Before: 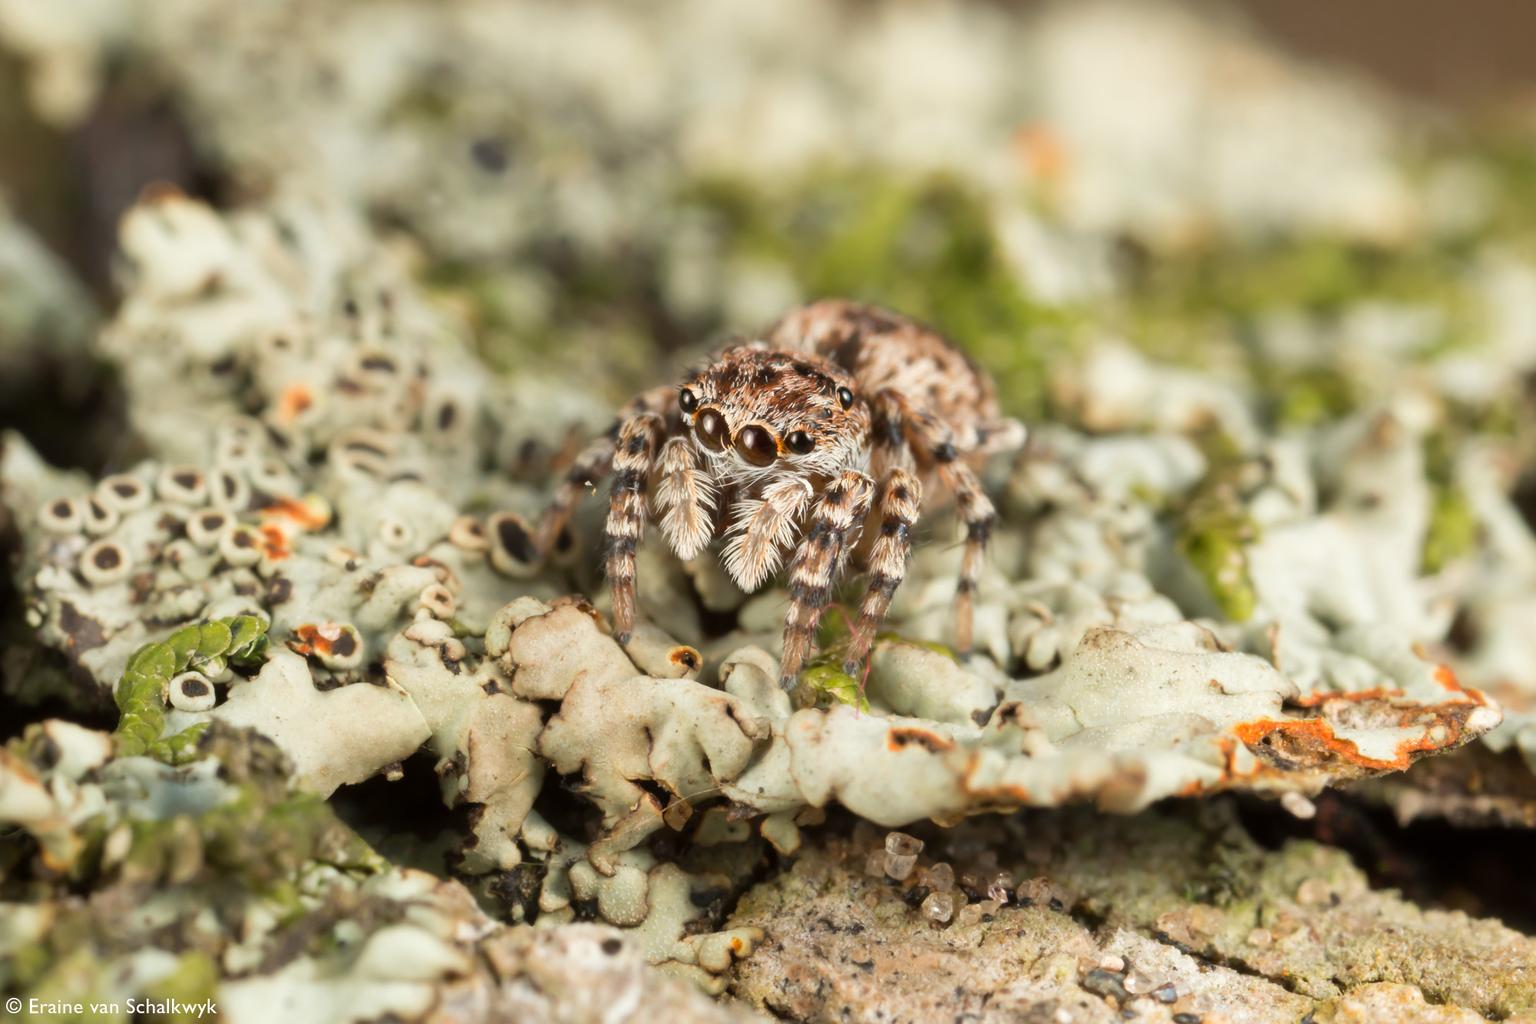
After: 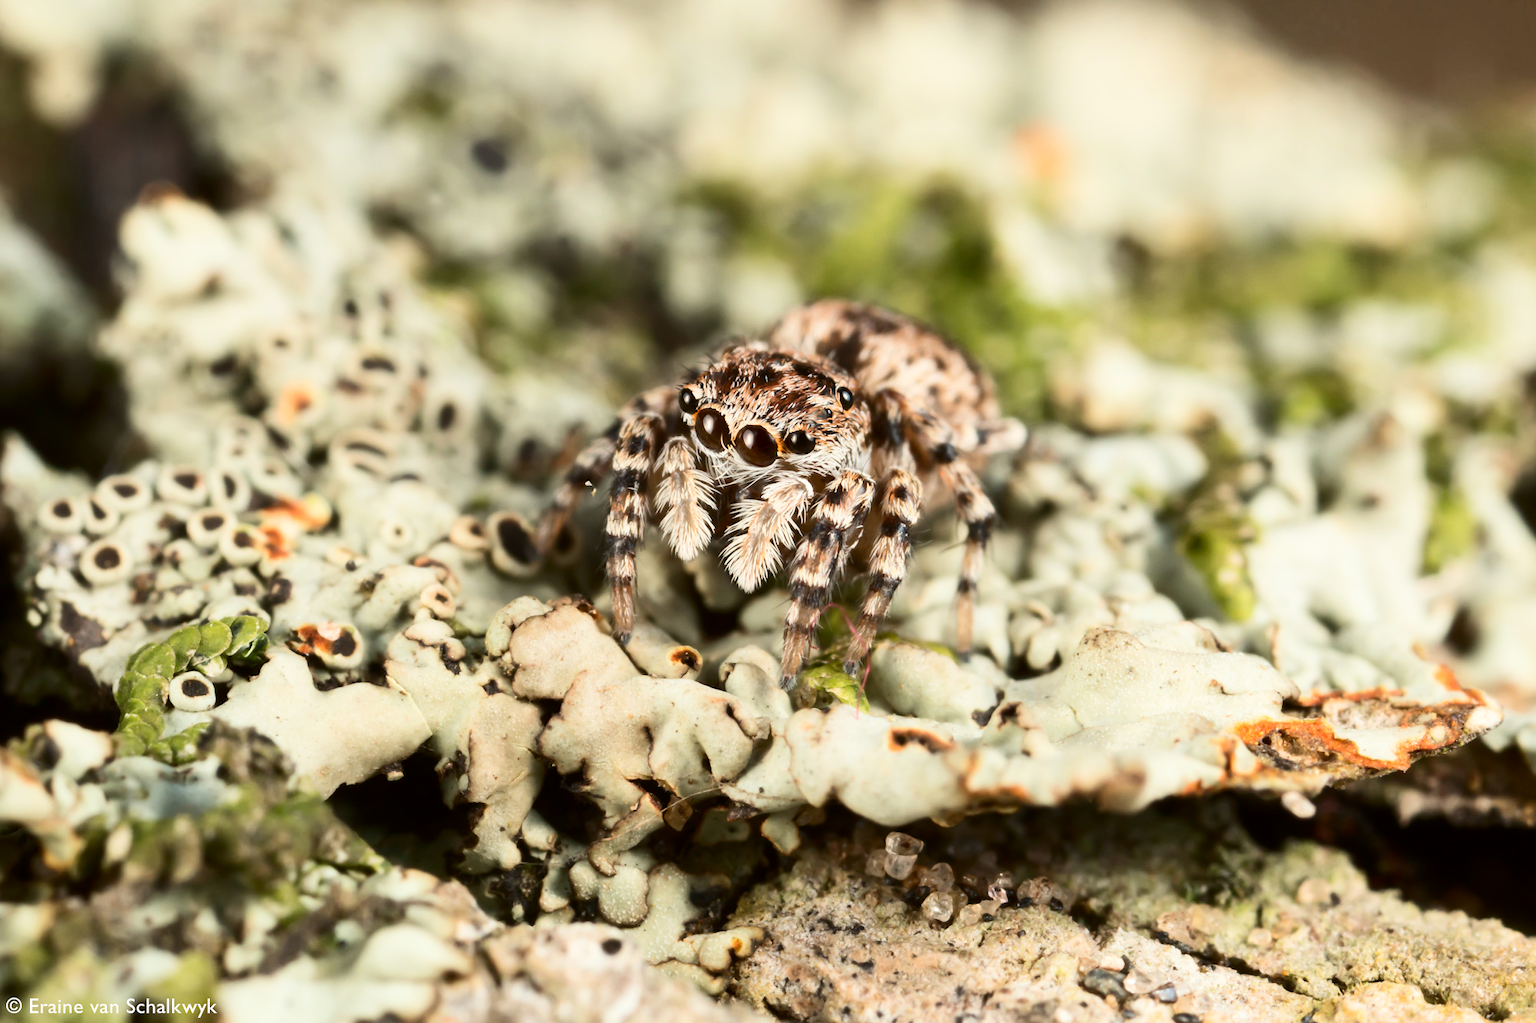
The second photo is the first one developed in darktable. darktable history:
contrast brightness saturation: contrast 0.277
